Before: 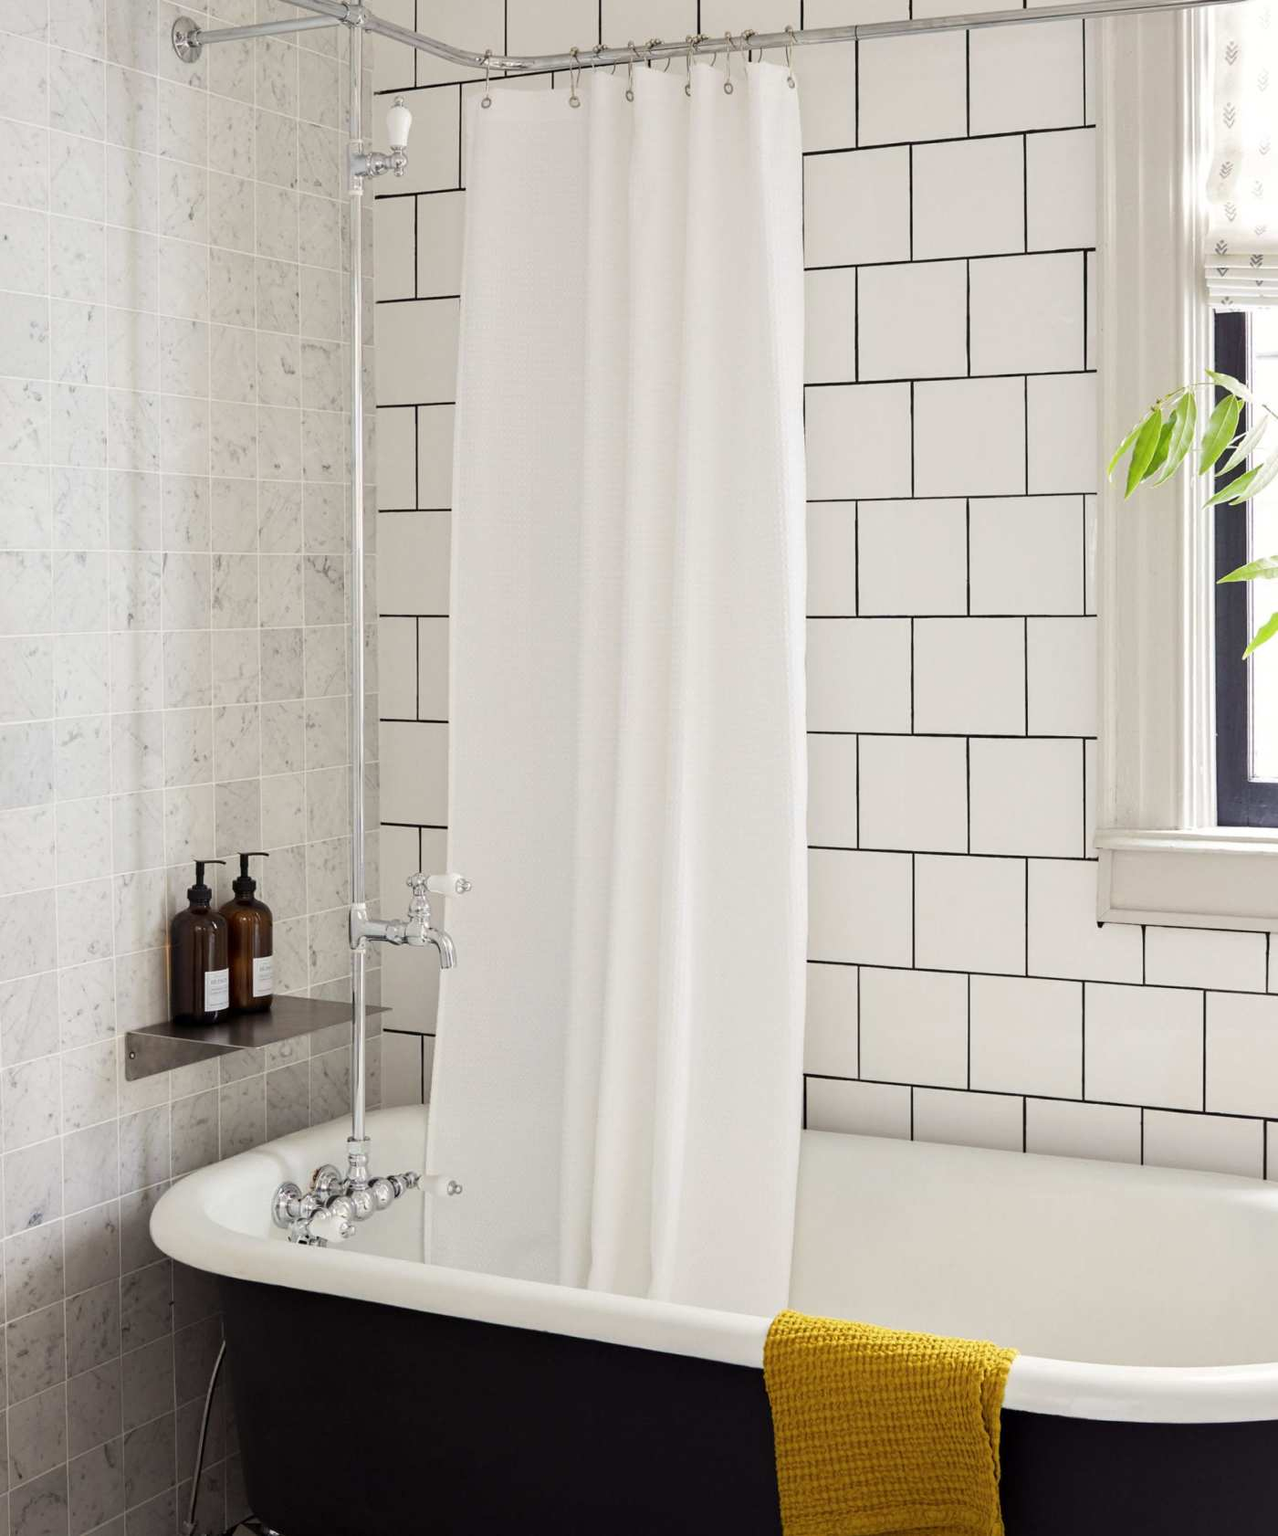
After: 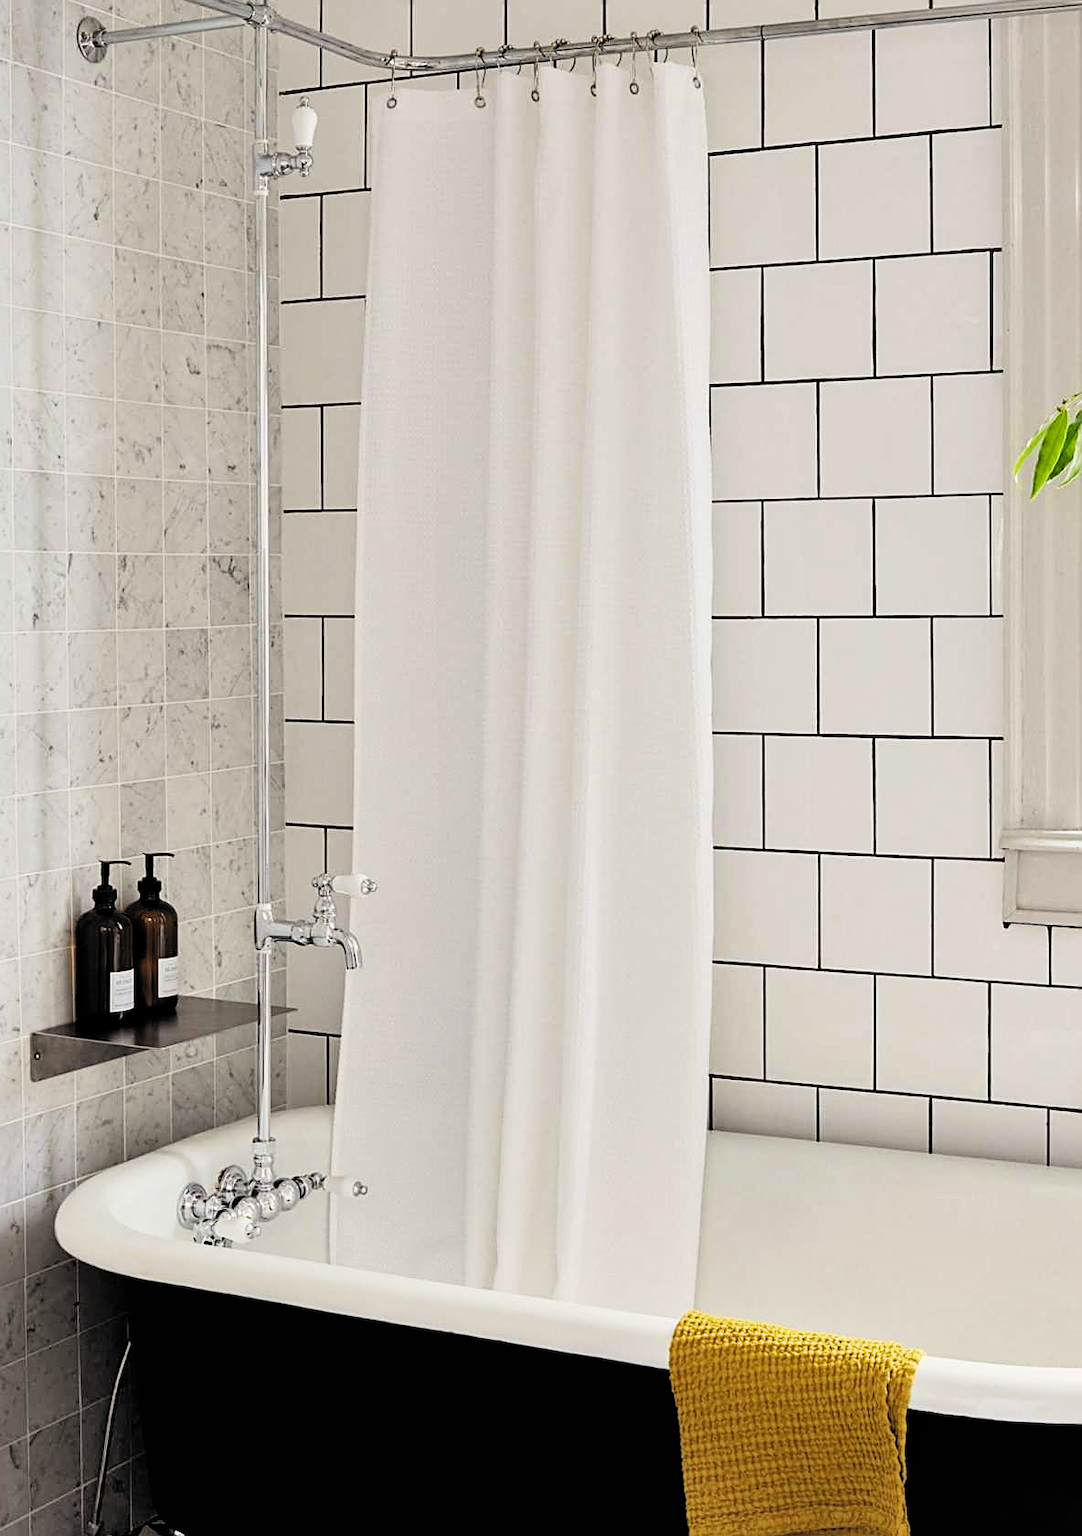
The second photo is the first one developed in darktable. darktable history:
sharpen: on, module defaults
shadows and highlights: low approximation 0.01, soften with gaussian
crop: left 7.497%, right 7.846%
filmic rgb: black relative exposure -5.04 EV, white relative exposure 3.18 EV, hardness 3.44, contrast 1.196, highlights saturation mix -29.01%, color science v6 (2022)
exposure: exposure 0.297 EV, compensate highlight preservation false
